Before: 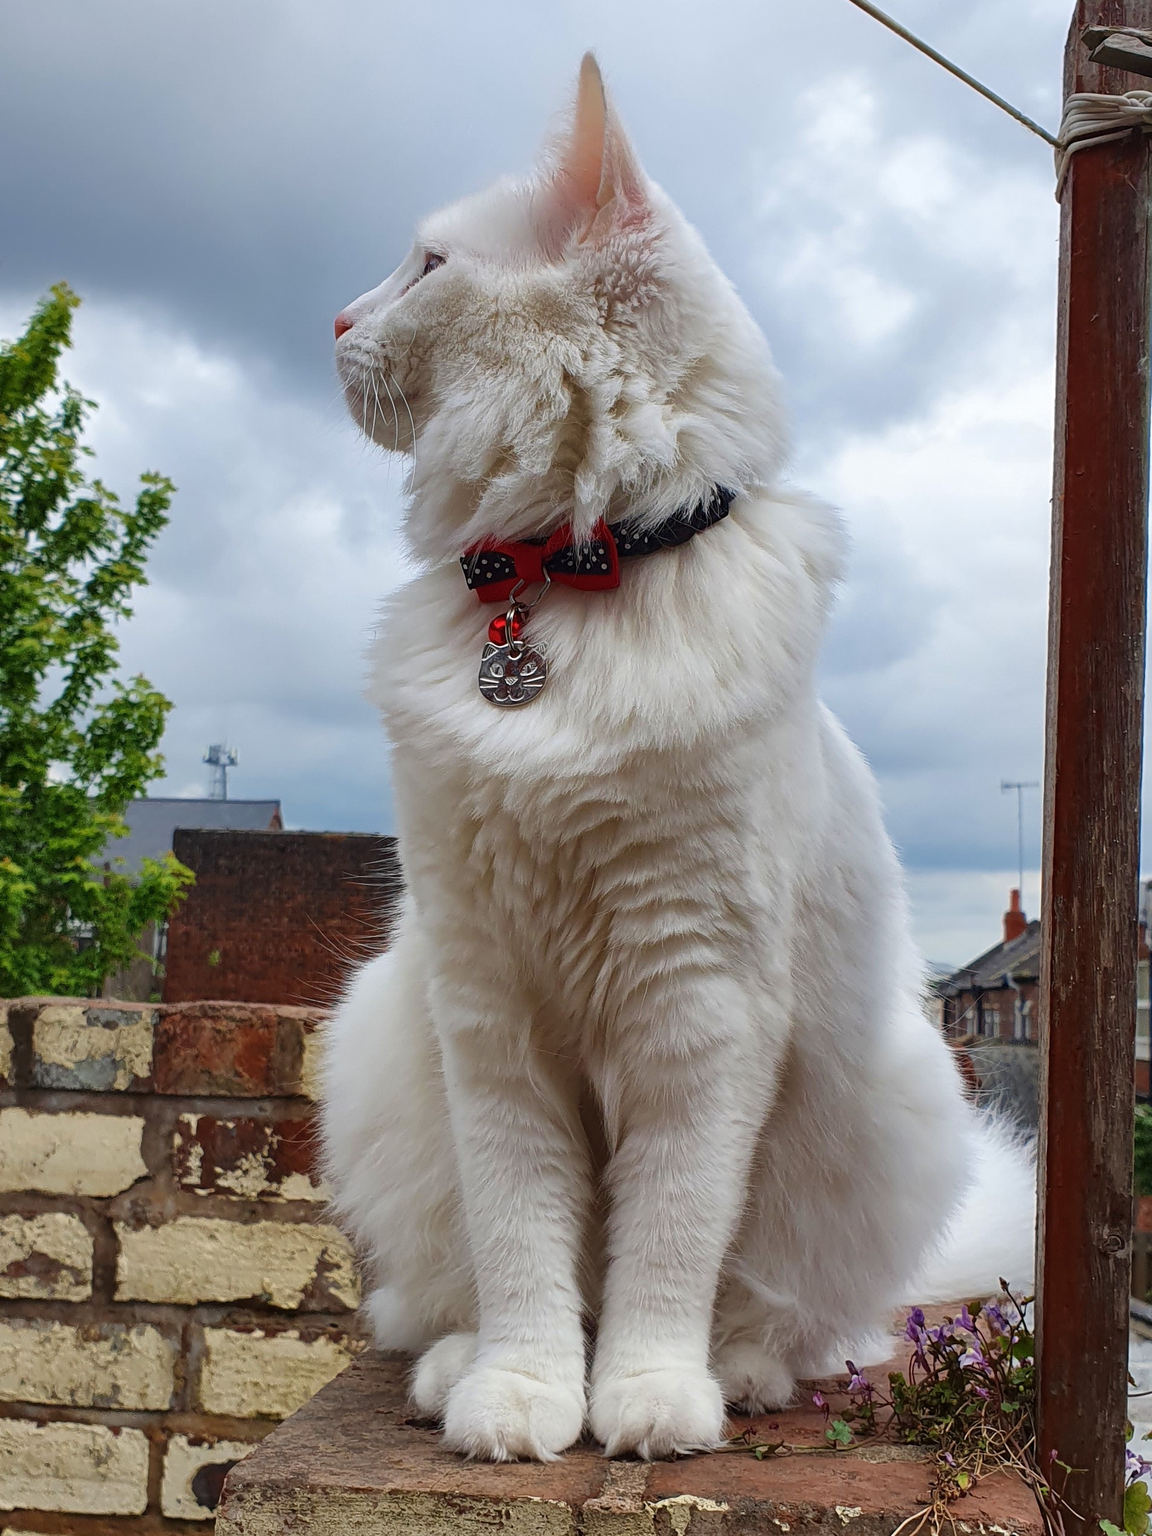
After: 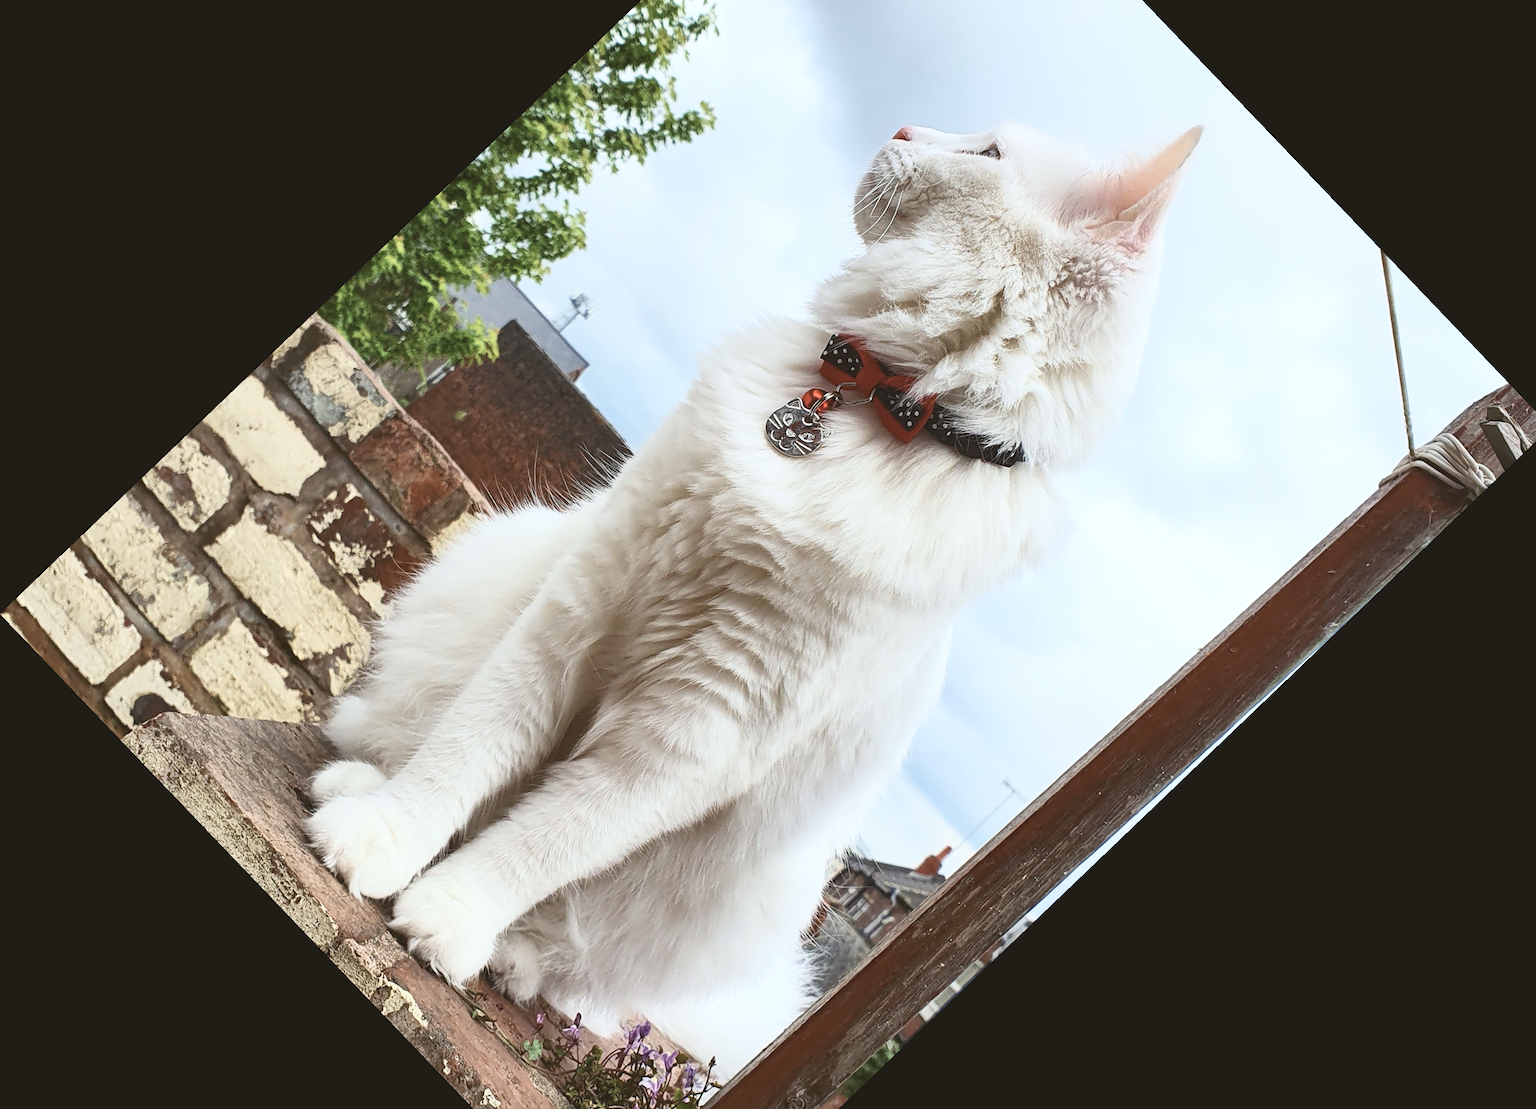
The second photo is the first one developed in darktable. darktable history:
color balance: lift [1.004, 1.002, 1.002, 0.998], gamma [1, 1.007, 1.002, 0.993], gain [1, 0.977, 1.013, 1.023], contrast -3.64%
contrast brightness saturation: contrast 0.43, brightness 0.56, saturation -0.19
crop and rotate: angle -46.26°, top 16.234%, right 0.912%, bottom 11.704%
